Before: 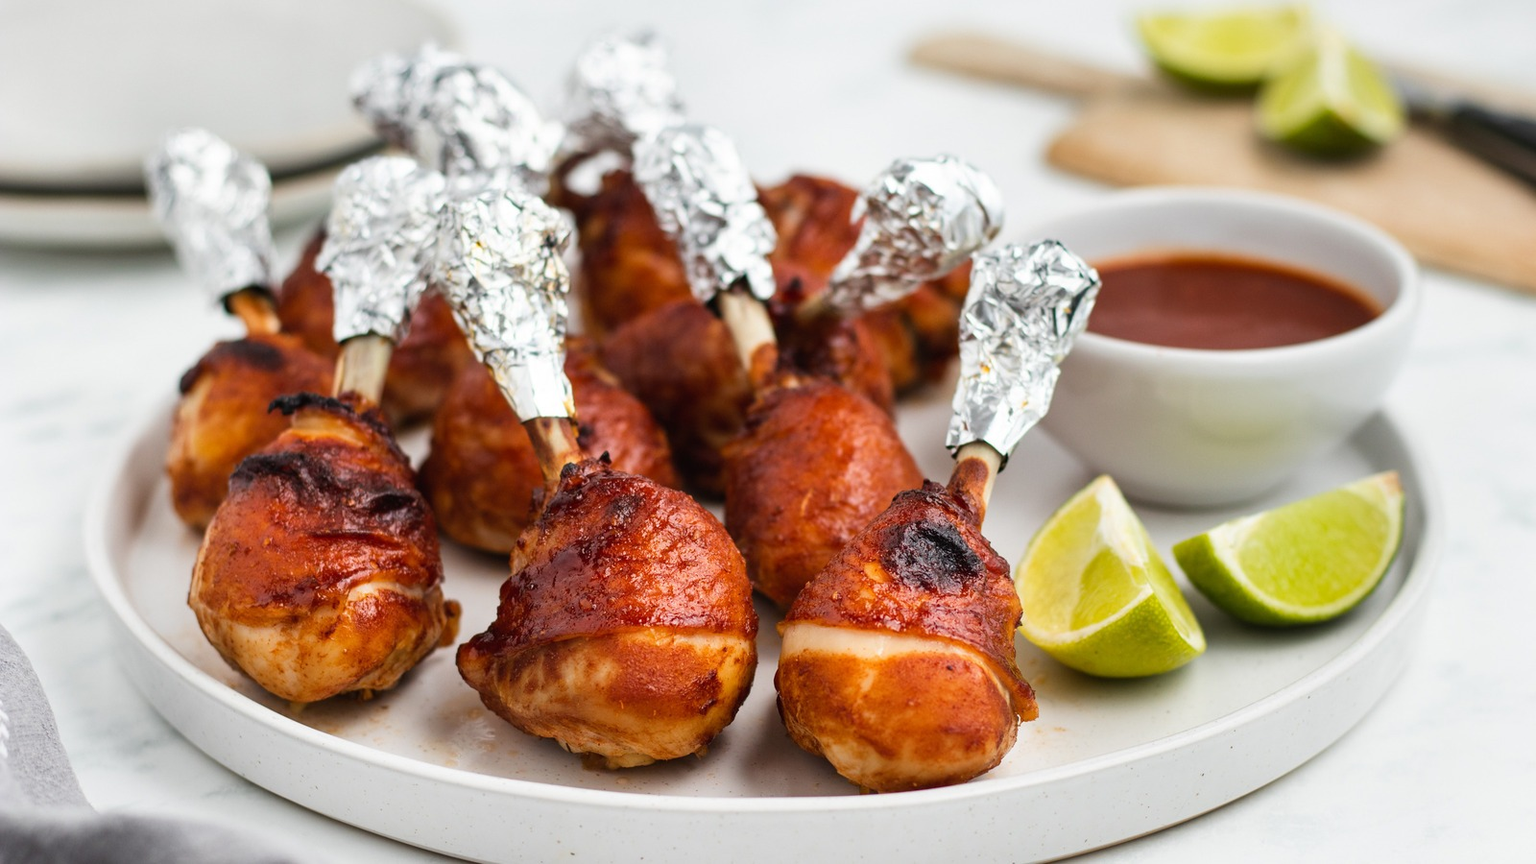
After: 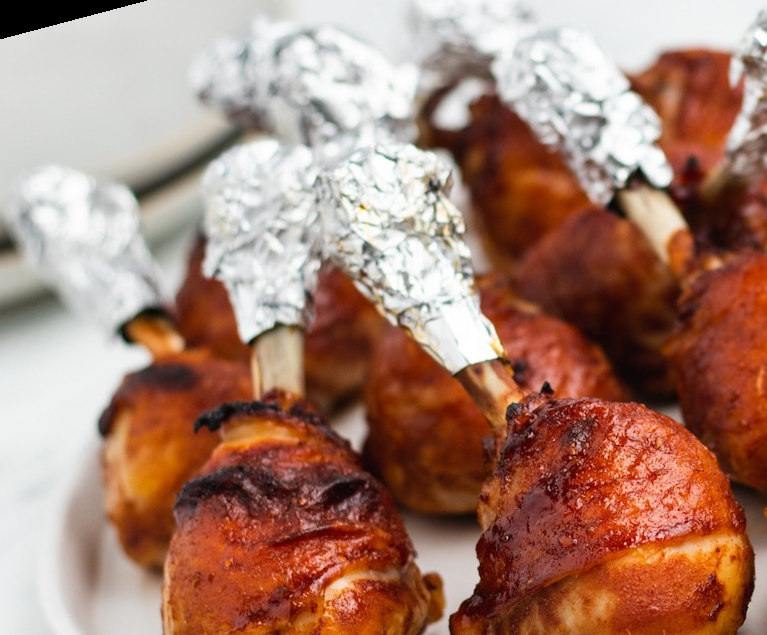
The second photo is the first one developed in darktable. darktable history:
crop: left 0.587%, right 45.588%, bottom 0.086%
rotate and perspective: rotation -14.8°, crop left 0.1, crop right 0.903, crop top 0.25, crop bottom 0.748
